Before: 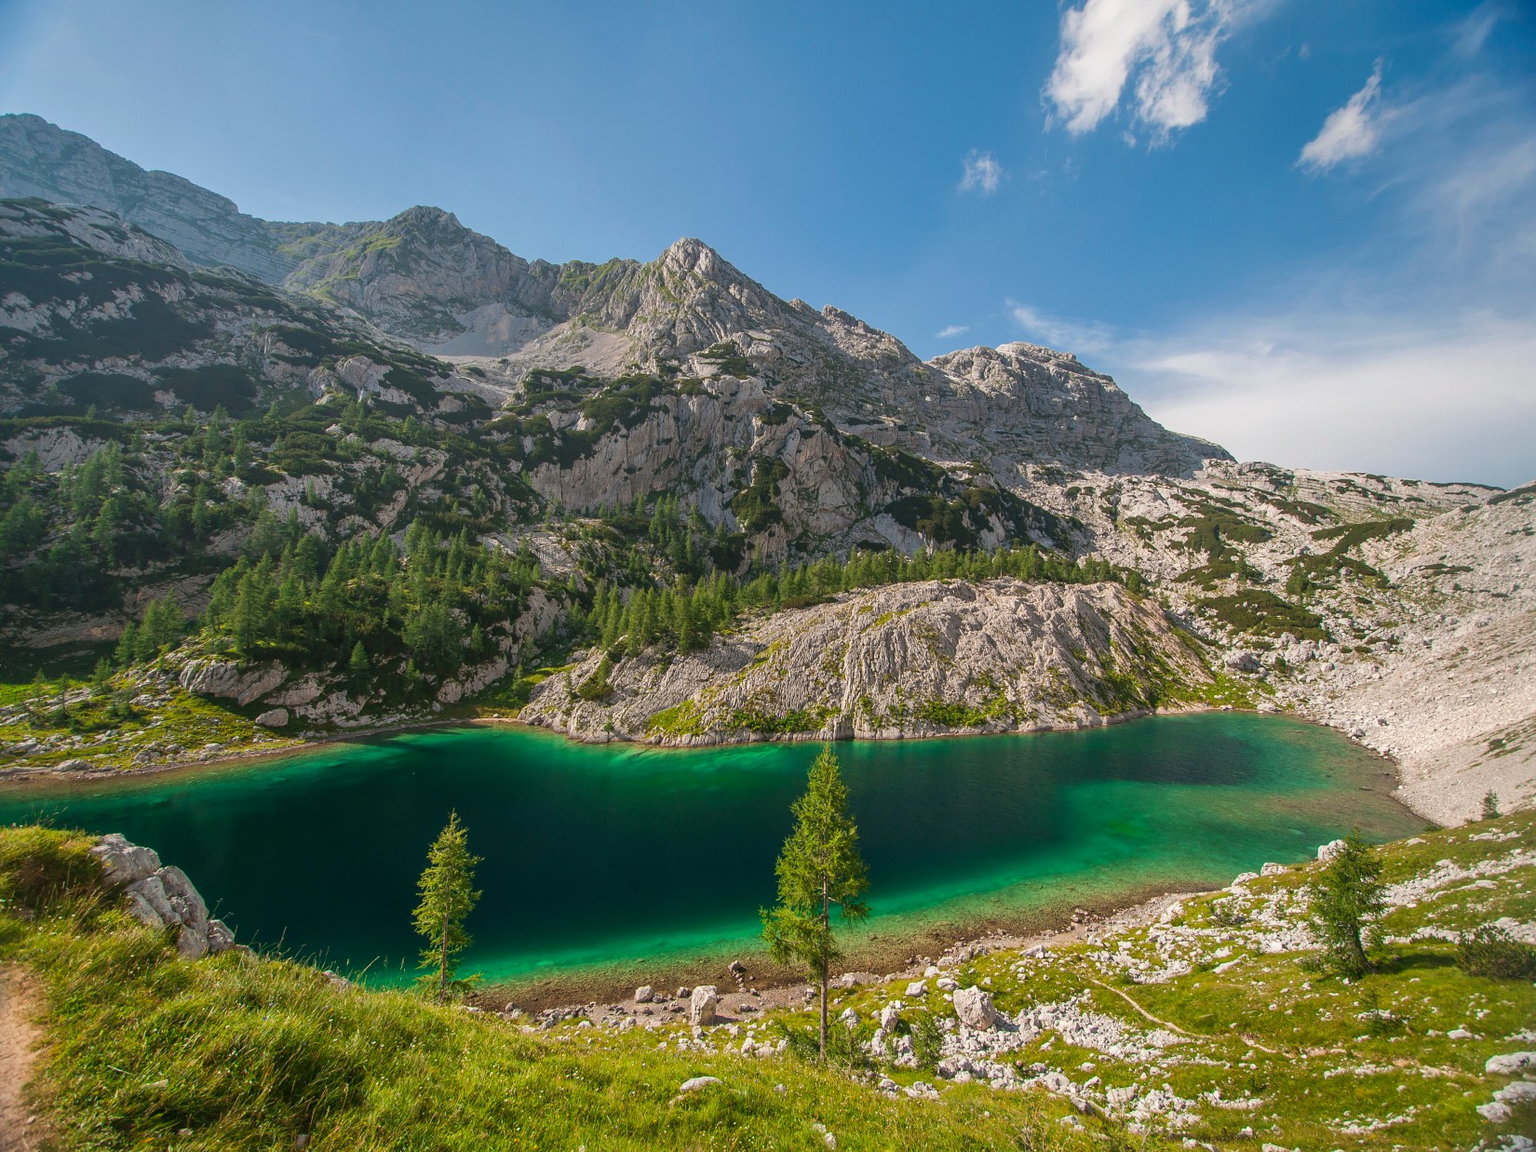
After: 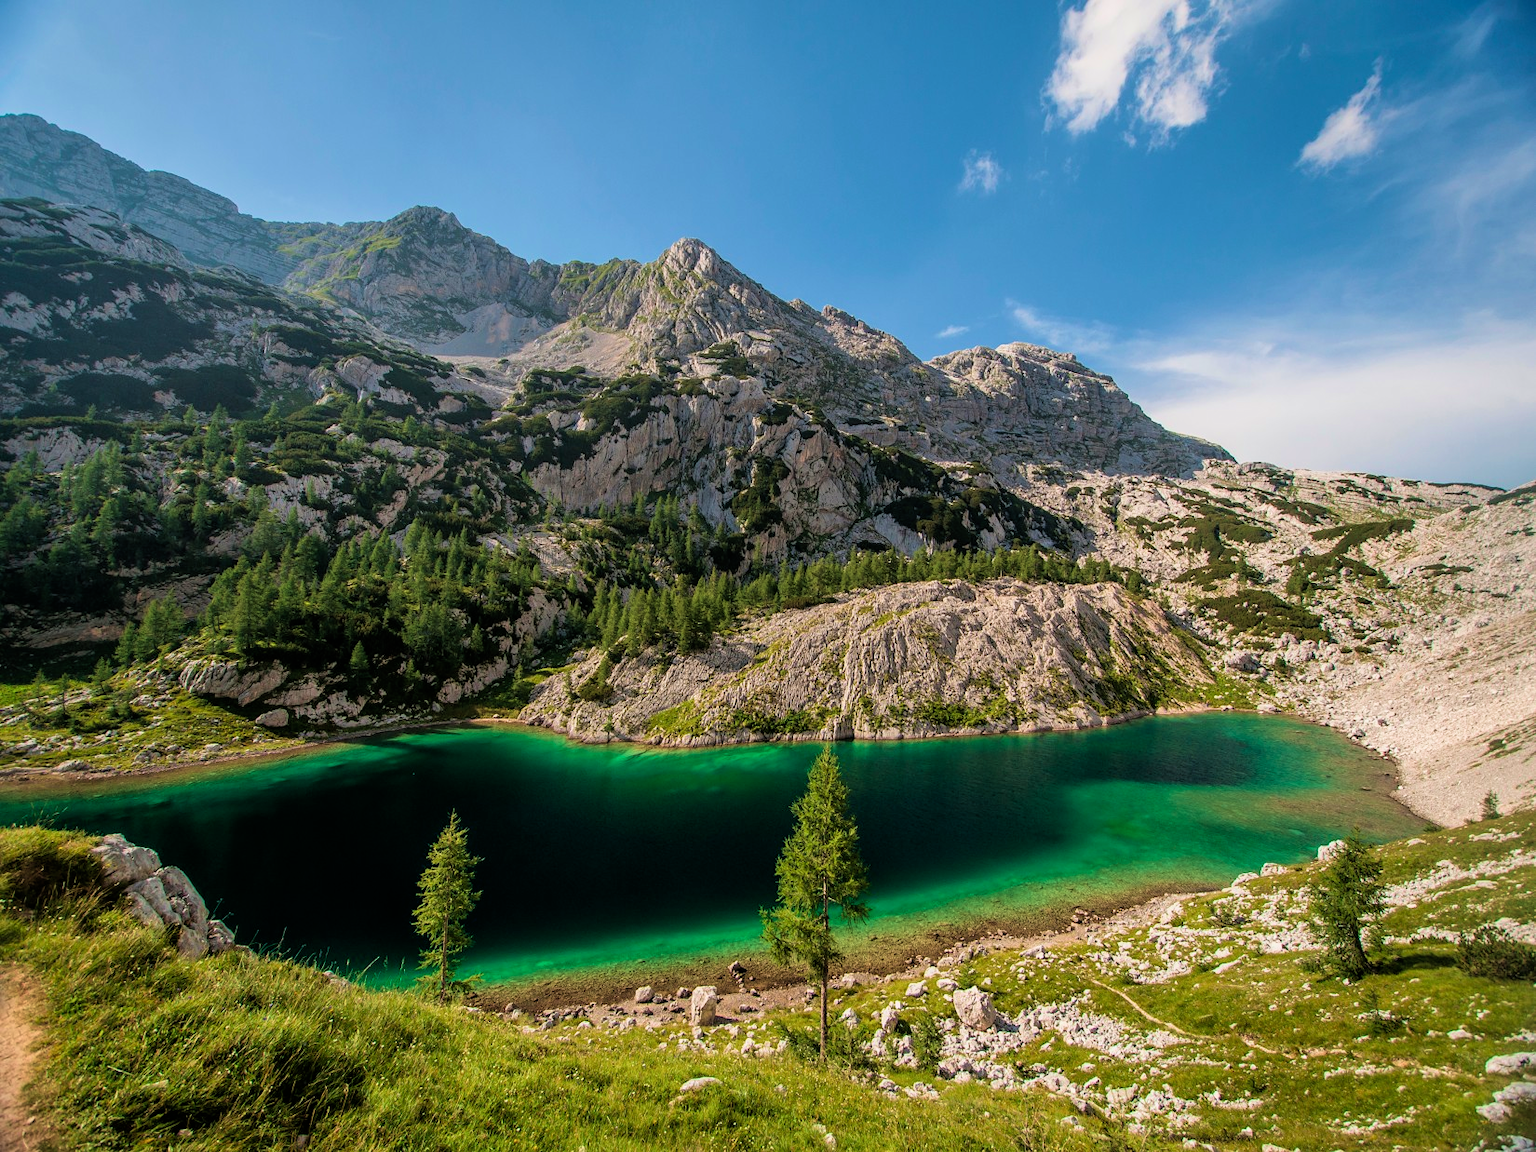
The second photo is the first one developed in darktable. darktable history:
filmic rgb: black relative exposure -4.91 EV, white relative exposure 2.84 EV, hardness 3.7
velvia: strength 45%
